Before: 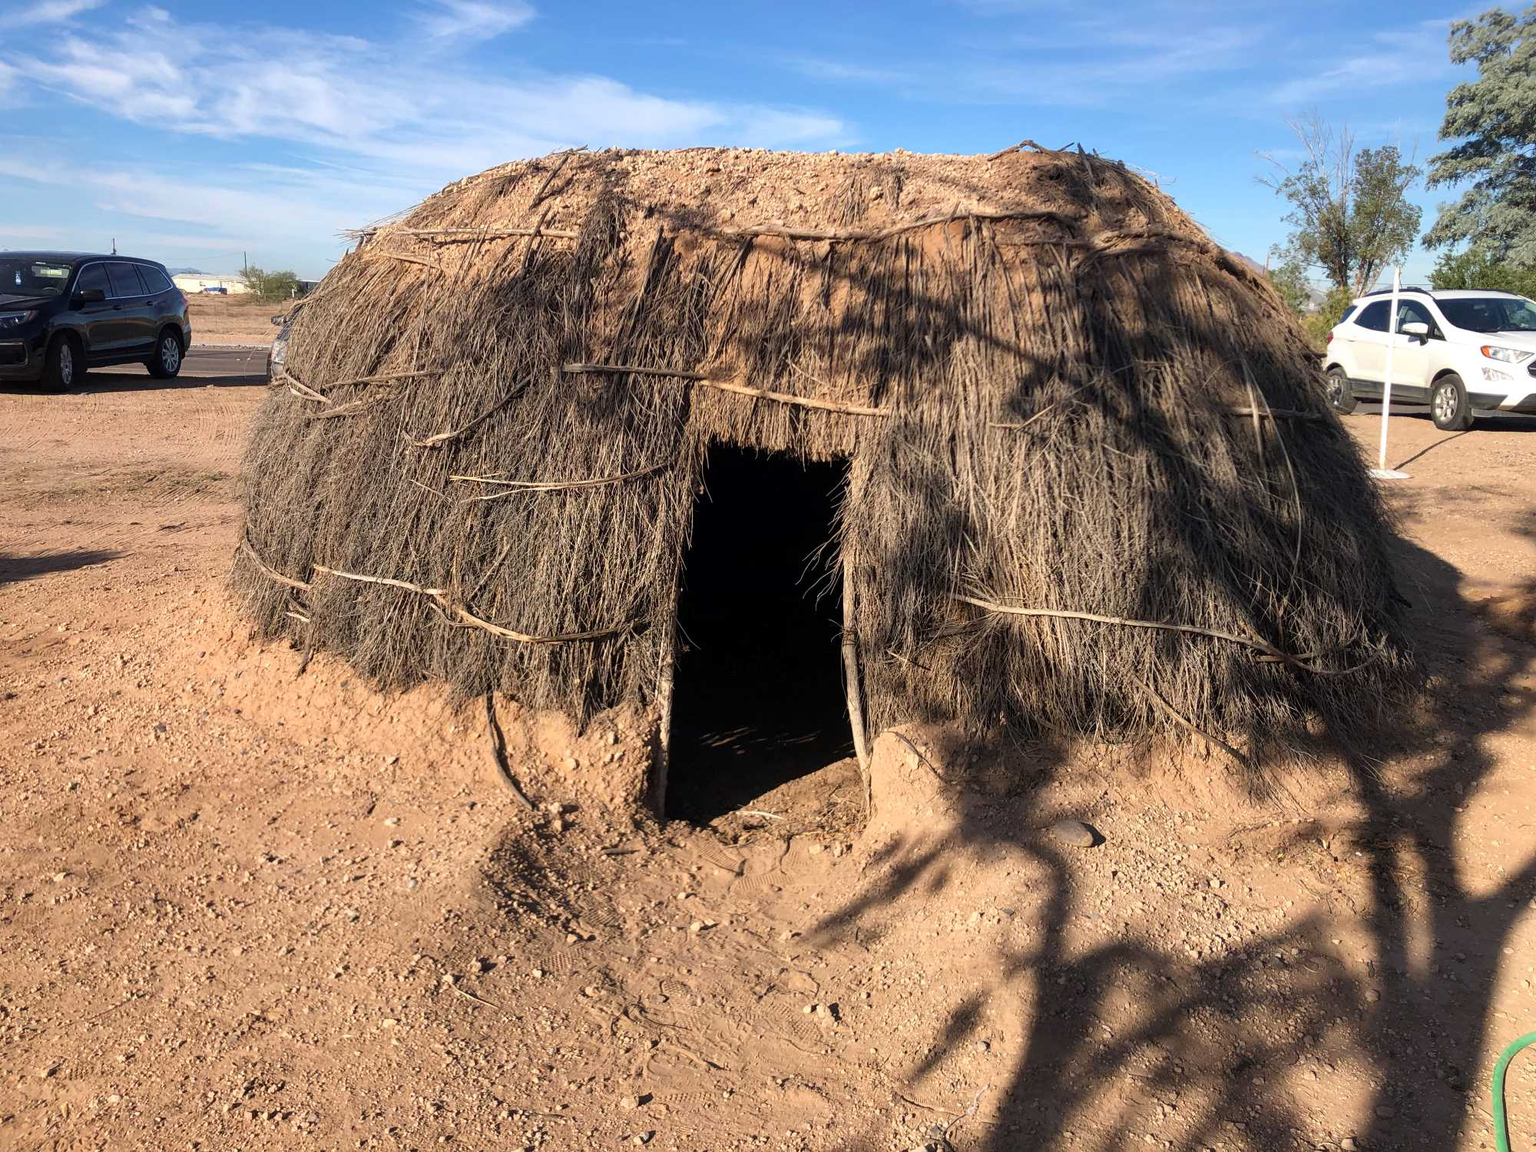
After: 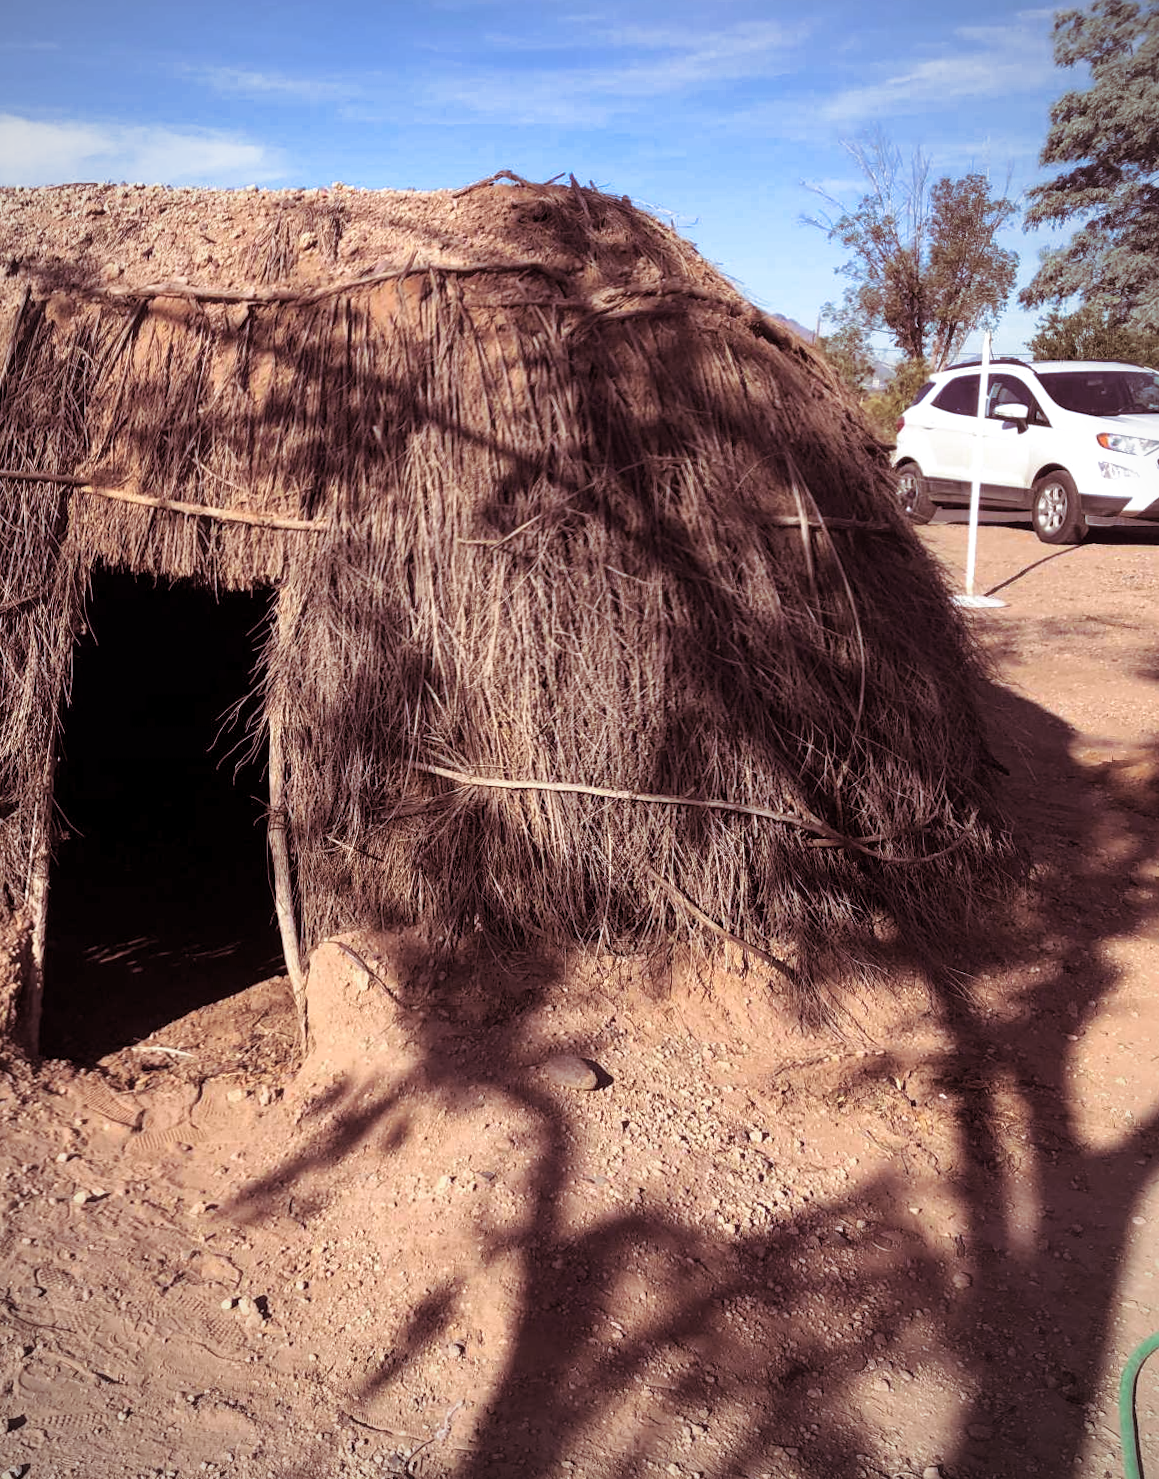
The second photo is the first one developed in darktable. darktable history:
vignetting: fall-off radius 63.6%
split-toning: on, module defaults
white balance: red 1.004, blue 1.096
crop: left 41.402%
rotate and perspective: rotation -0.45°, automatic cropping original format, crop left 0.008, crop right 0.992, crop top 0.012, crop bottom 0.988
